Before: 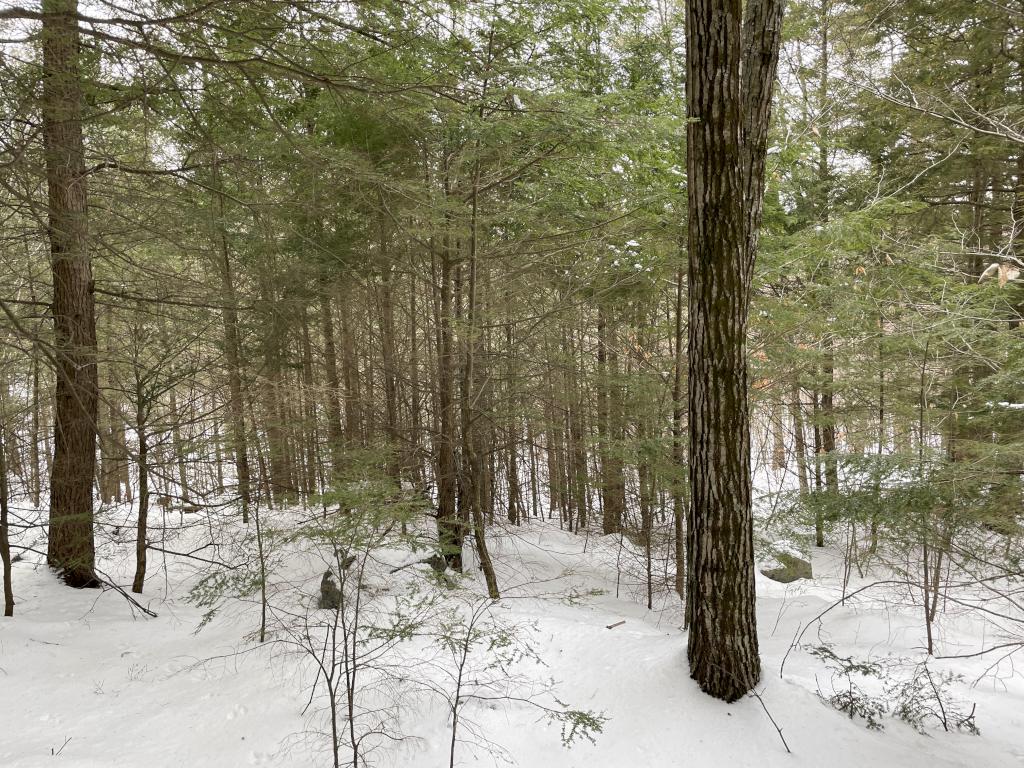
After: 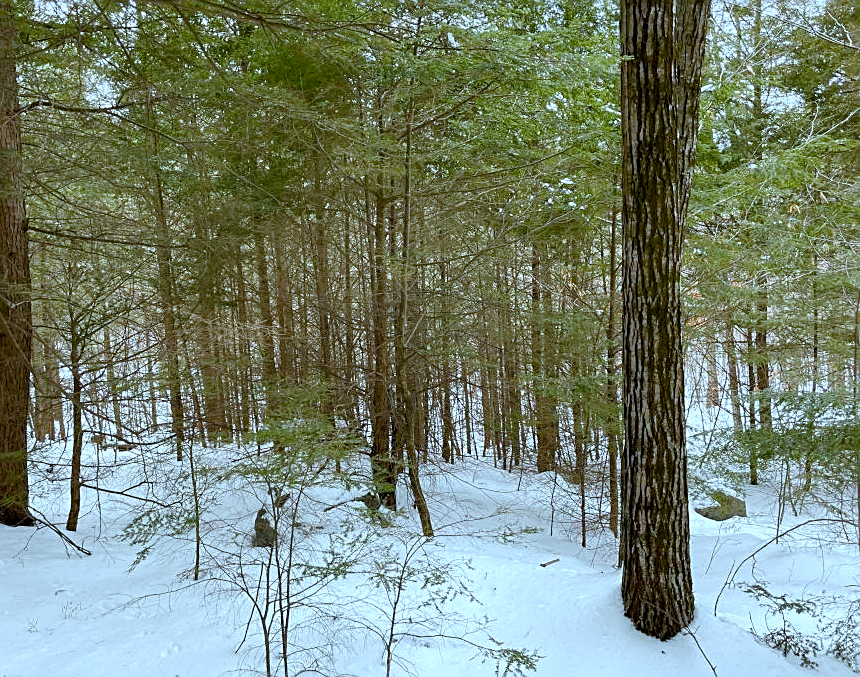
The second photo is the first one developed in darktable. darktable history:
crop: left 6.446%, top 8.188%, right 9.538%, bottom 3.548%
color balance rgb: perceptual saturation grading › global saturation 35%, perceptual saturation grading › highlights -25%, perceptual saturation grading › shadows 50%
color correction: highlights a* -9.35, highlights b* -23.15
sharpen: on, module defaults
